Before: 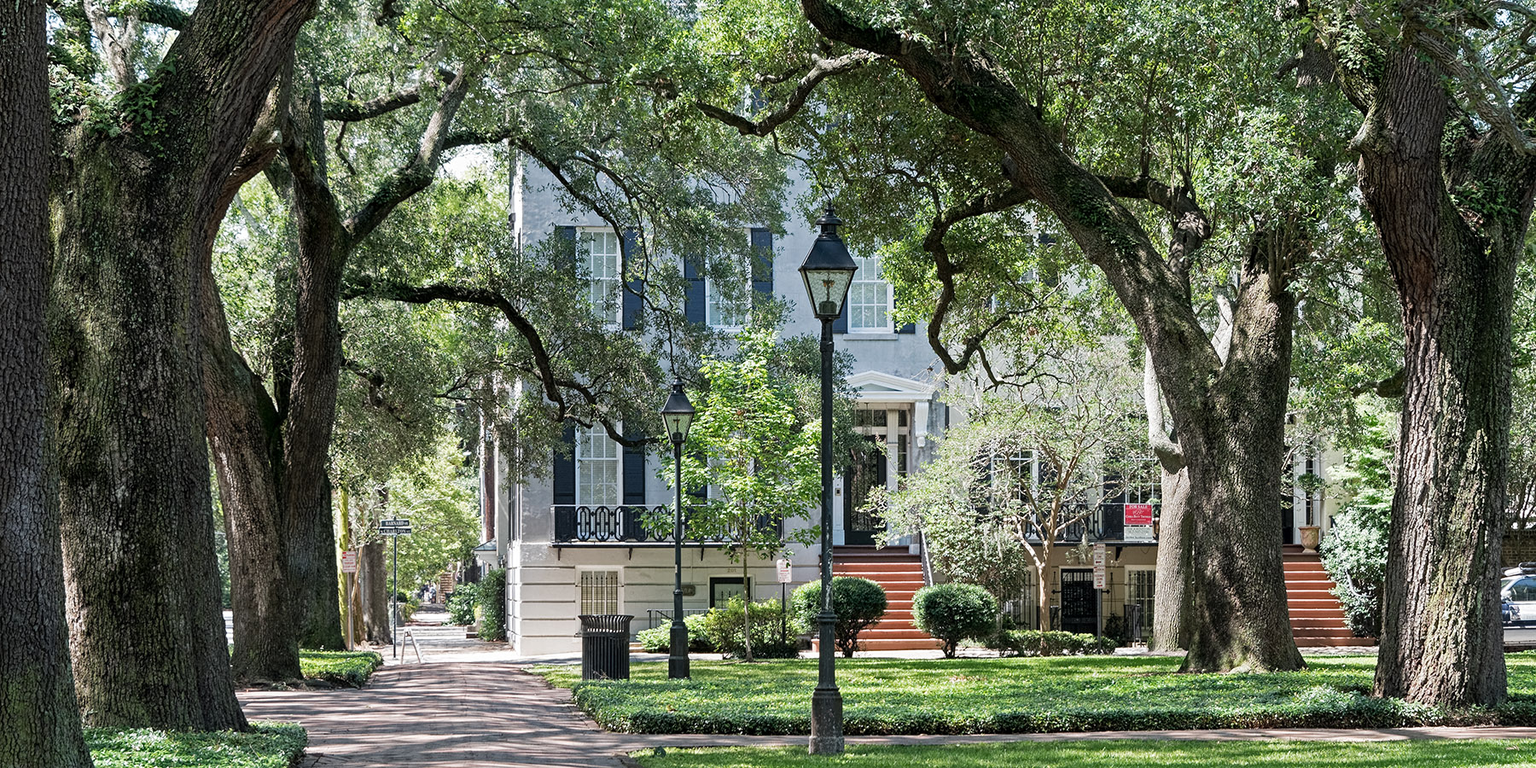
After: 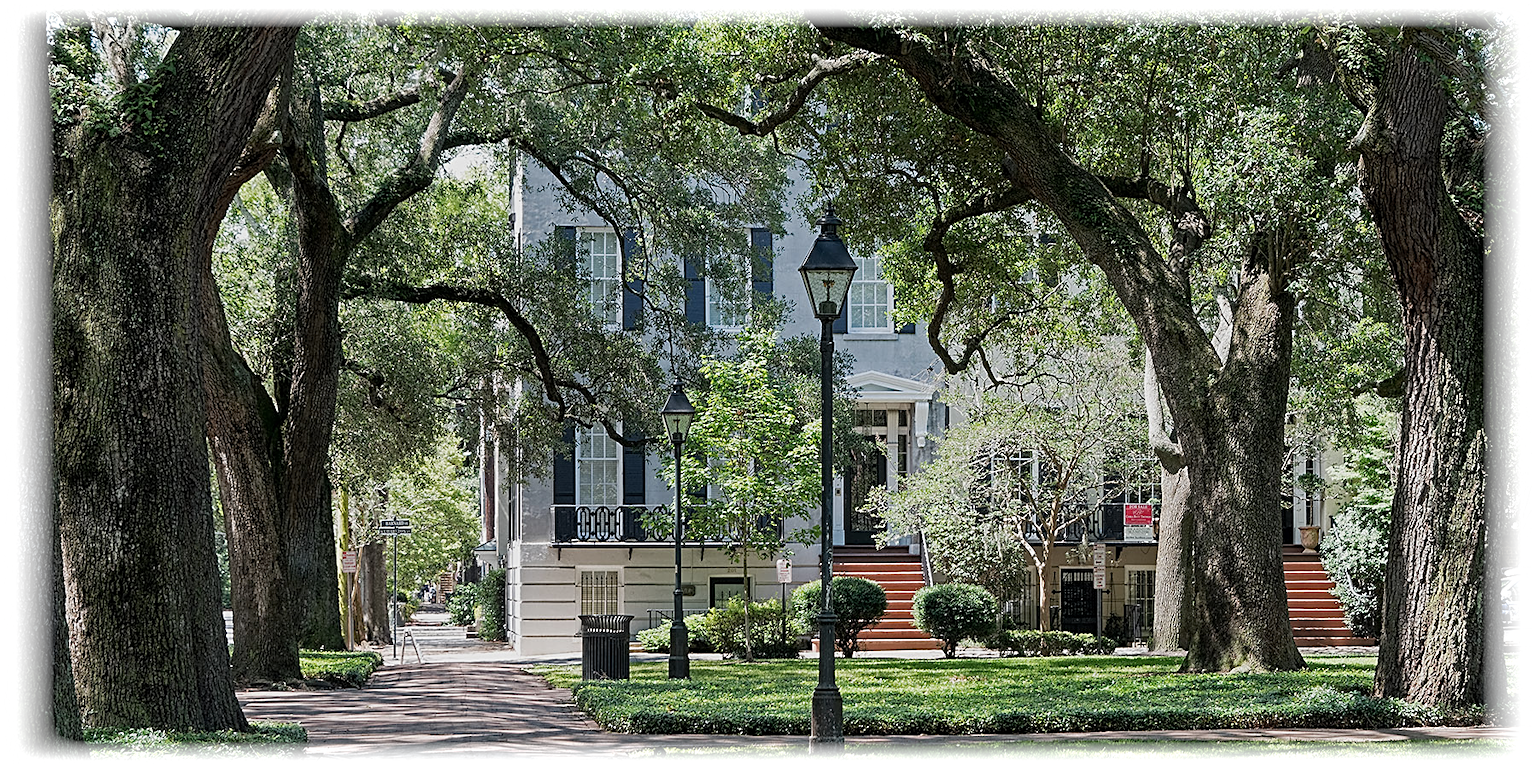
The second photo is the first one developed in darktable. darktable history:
exposure: exposure -0.36 EV, compensate highlight preservation false
vignetting: fall-off start 93%, fall-off radius 5%, brightness 1, saturation -0.49, automatic ratio true, width/height ratio 1.332, shape 0.04, unbound false
sharpen: on, module defaults
tone equalizer: on, module defaults
